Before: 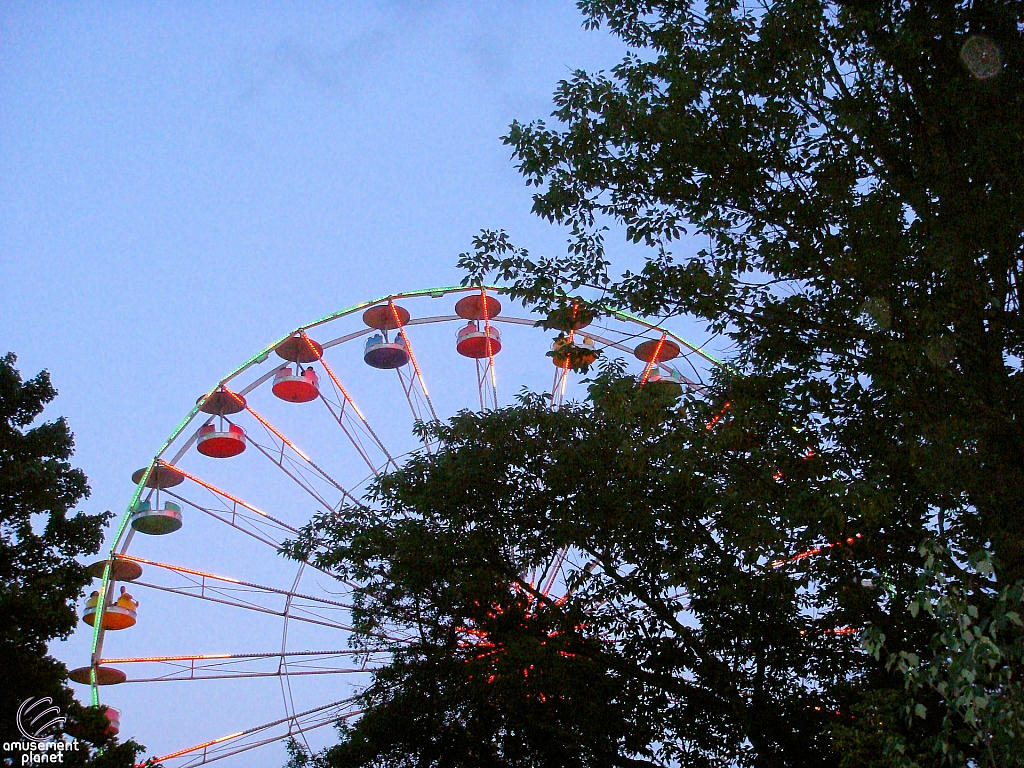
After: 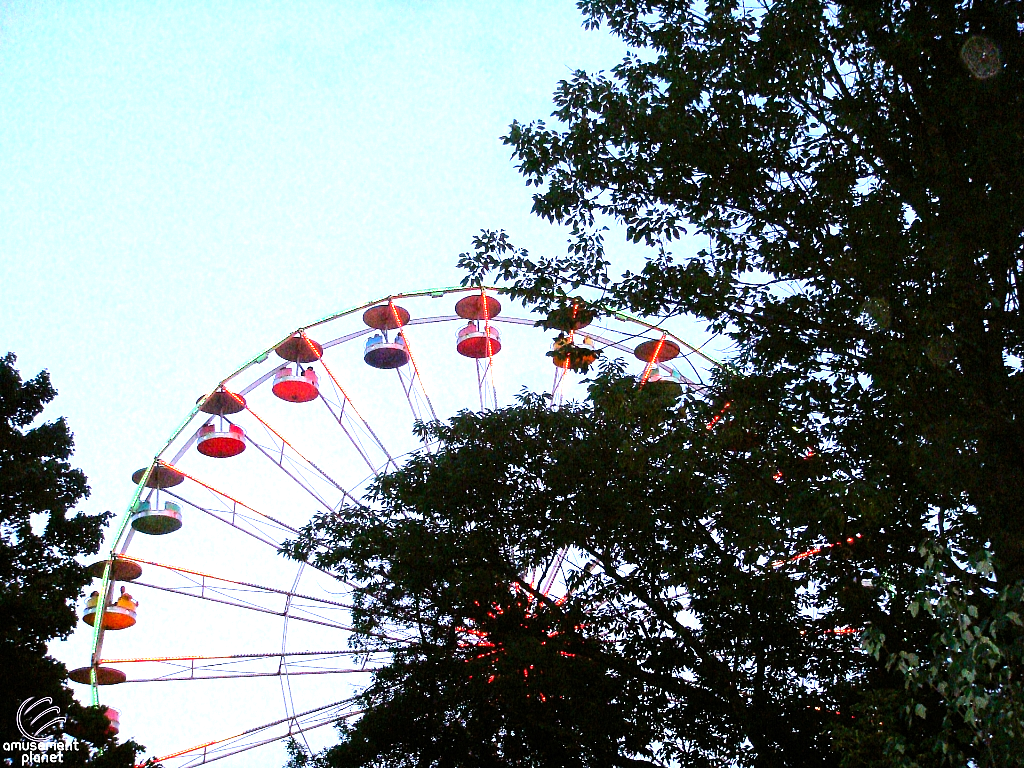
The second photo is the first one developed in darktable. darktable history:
tone equalizer: -8 EV -1.08 EV, -7 EV -1.01 EV, -6 EV -0.867 EV, -5 EV -0.578 EV, -3 EV 0.578 EV, -2 EV 0.867 EV, -1 EV 1.01 EV, +0 EV 1.08 EV, edges refinement/feathering 500, mask exposure compensation -1.57 EV, preserve details no
levels: levels [0, 0.435, 0.917]
